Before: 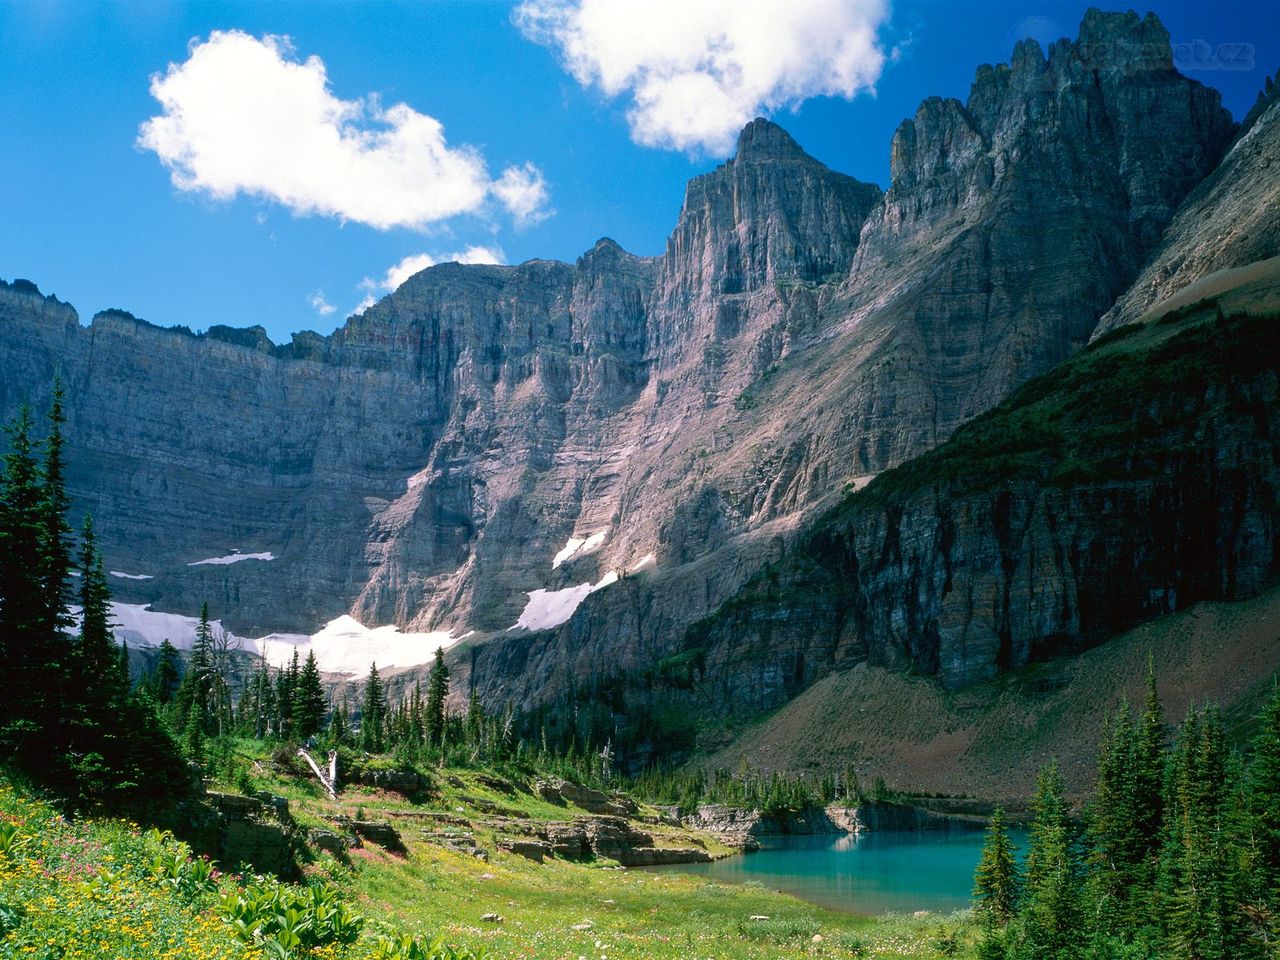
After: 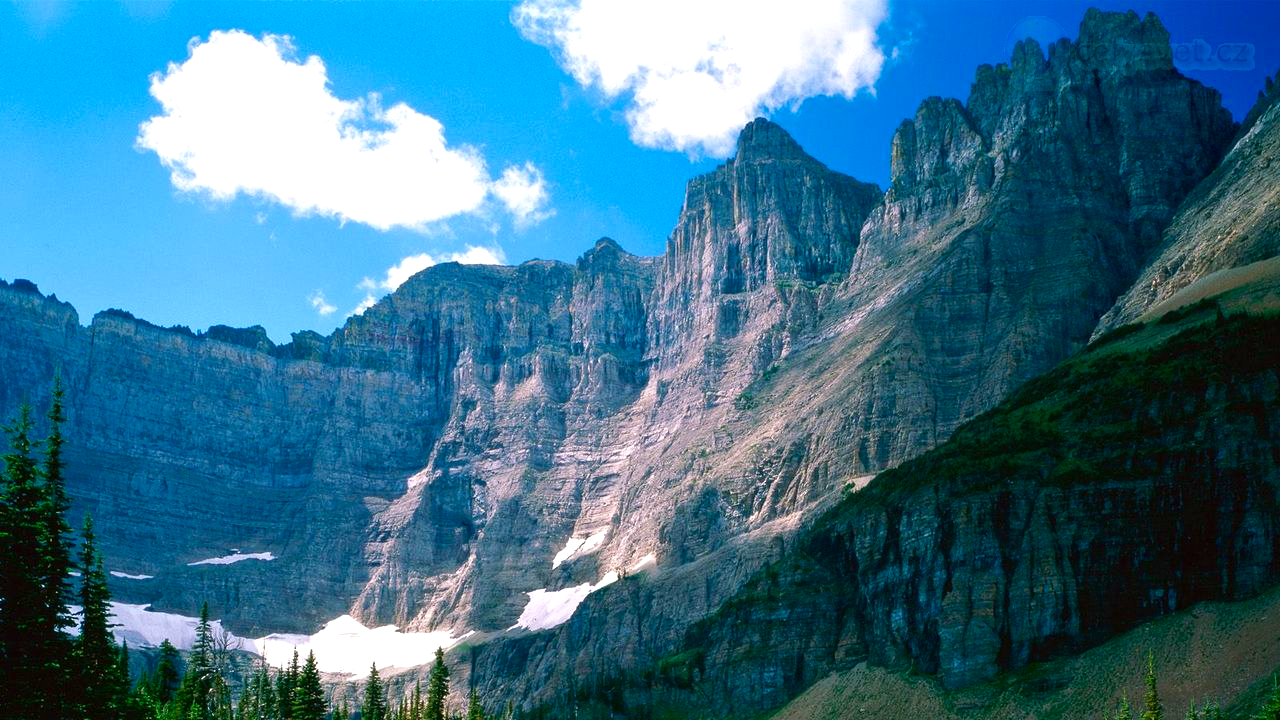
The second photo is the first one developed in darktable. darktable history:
color balance rgb: perceptual saturation grading › global saturation 25%, perceptual saturation grading › highlights -50%, perceptual saturation grading › shadows 30%, perceptual brilliance grading › global brilliance 12%, global vibrance 20%
crop: bottom 24.988%
